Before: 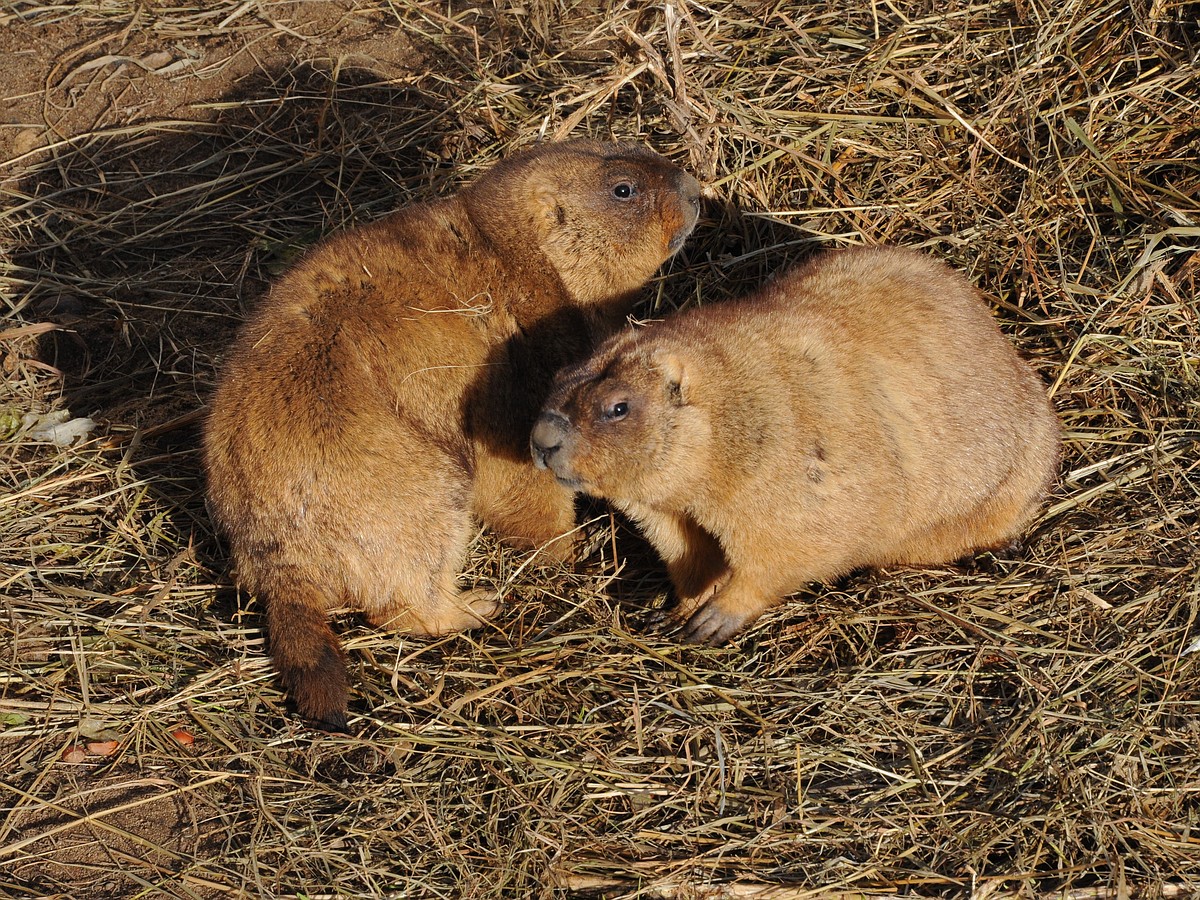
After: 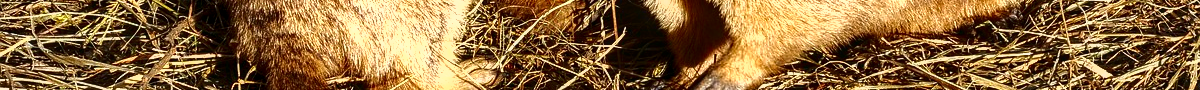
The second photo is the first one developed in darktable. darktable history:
local contrast: on, module defaults
crop and rotate: top 59.084%, bottom 30.916%
exposure: black level correction 0, exposure 1.2 EV, compensate exposure bias true, compensate highlight preservation false
contrast brightness saturation: brightness -0.52
shadows and highlights: low approximation 0.01, soften with gaussian
color balance: mode lift, gamma, gain (sRGB), lift [1, 0.99, 1.01, 0.992], gamma [1, 1.037, 0.974, 0.963]
